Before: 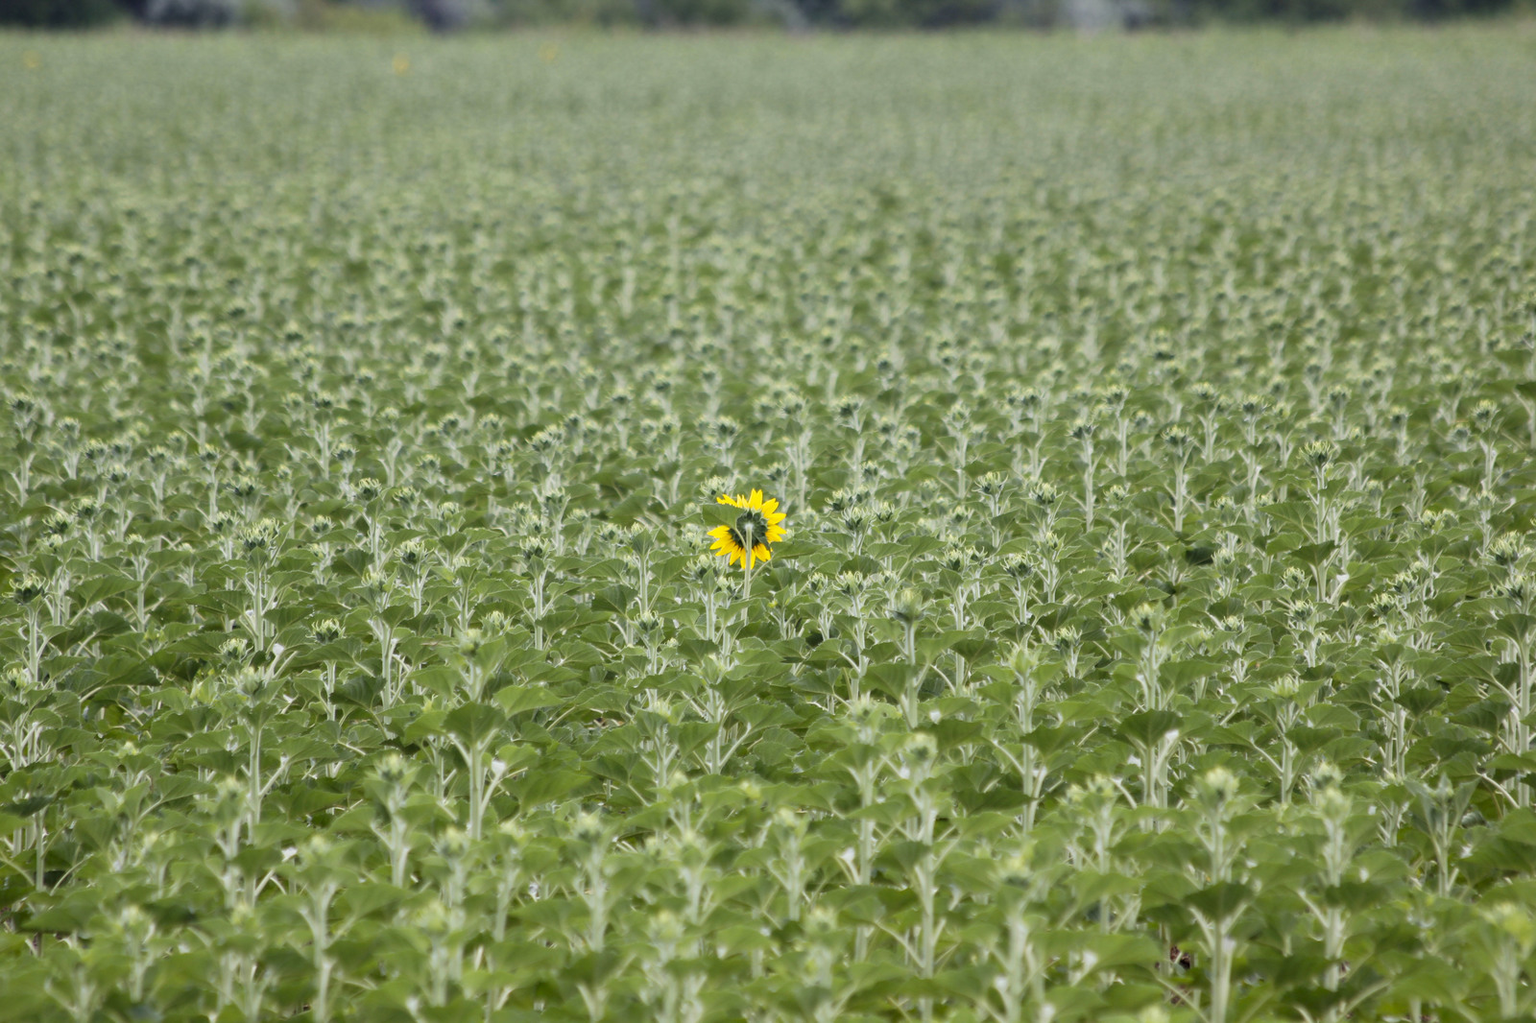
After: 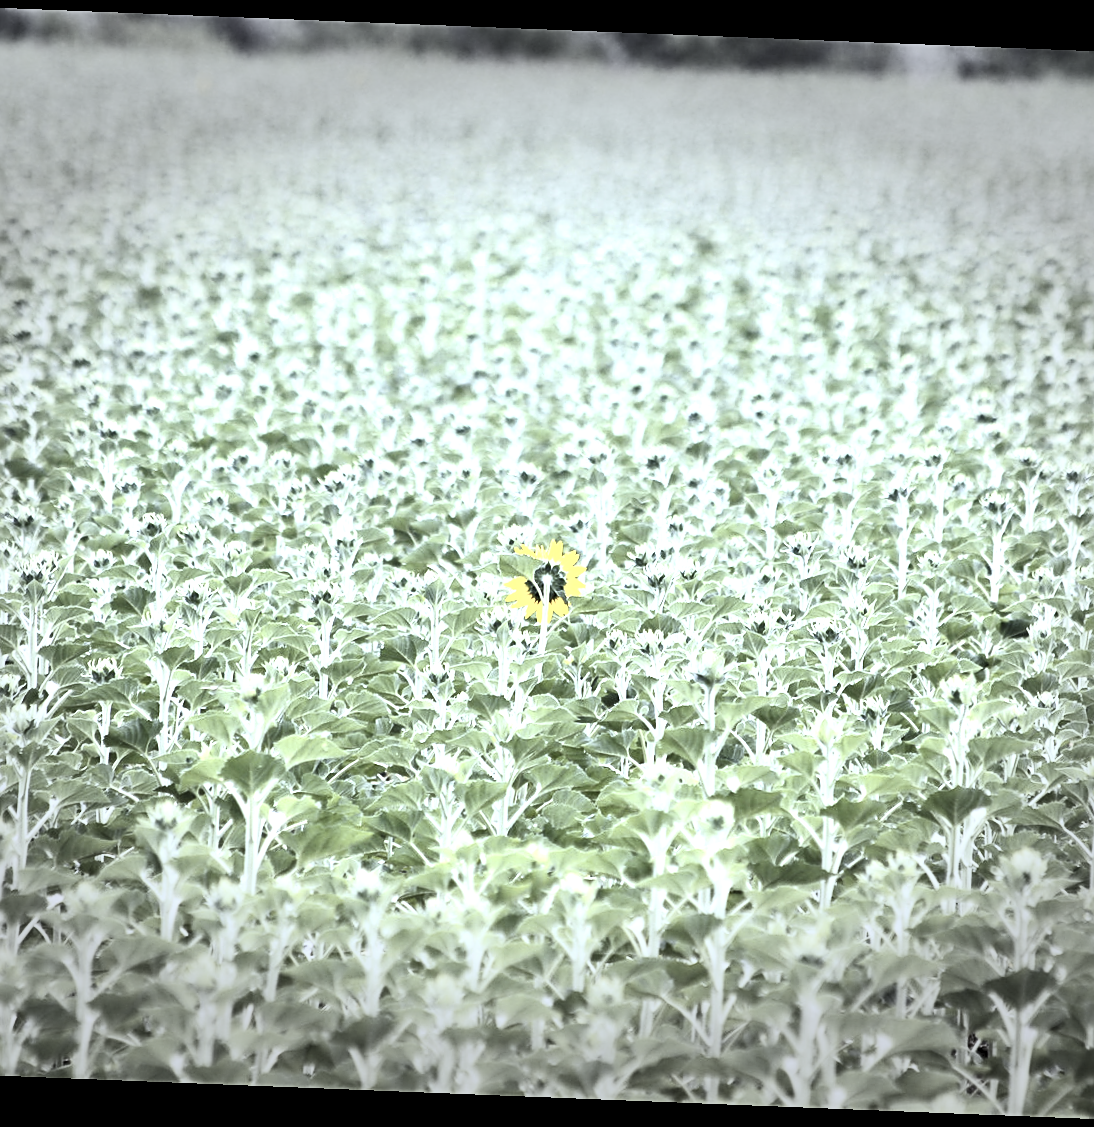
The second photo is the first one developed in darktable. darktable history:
contrast brightness saturation: contrast 0.57, brightness 0.57, saturation -0.34
levels: levels [0.055, 0.477, 0.9]
crop and rotate: left 15.446%, right 17.836%
sharpen: on, module defaults
white balance: red 0.871, blue 1.249
vignetting: fall-off start 79.43%, saturation -0.649, width/height ratio 1.327, unbound false
rotate and perspective: rotation 2.27°, automatic cropping off
